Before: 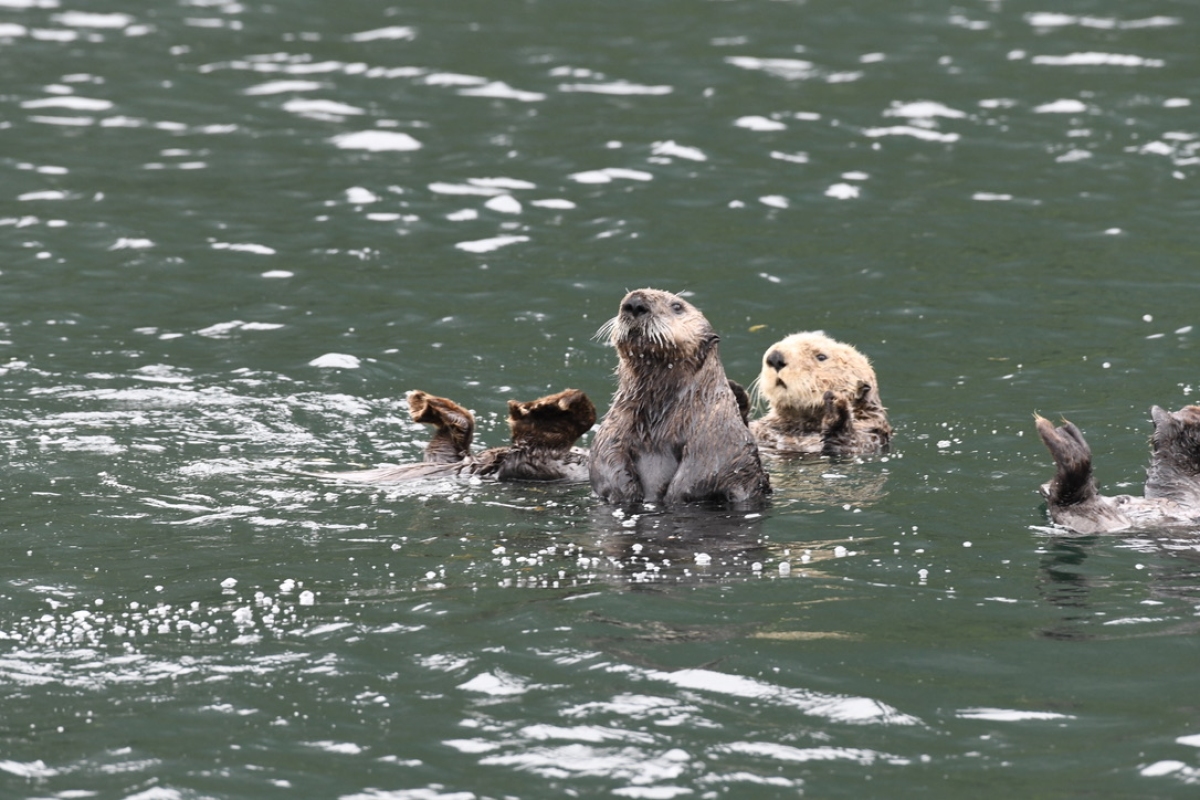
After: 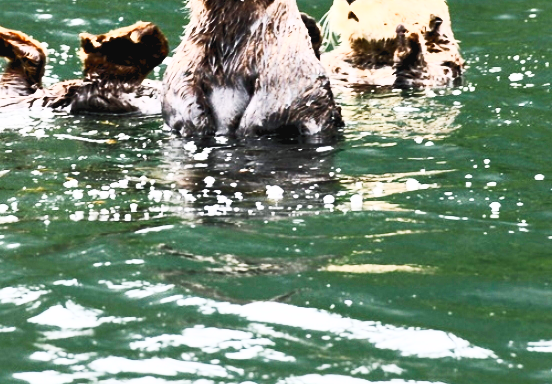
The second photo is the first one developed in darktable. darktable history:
tone curve: curves: ch0 [(0, 0.032) (0.181, 0.156) (0.751, 0.829) (1, 1)], preserve colors none
color balance rgb: shadows lift › chroma 2.049%, shadows lift › hue 137.63°, global offset › luminance -1.442%, perceptual saturation grading › global saturation 0.154%, perceptual saturation grading › mid-tones 10.971%, global vibrance 9.715%
crop: left 35.731%, top 45.917%, right 18.23%, bottom 6.065%
contrast brightness saturation: contrast 0.812, brightness 0.601, saturation 0.6
